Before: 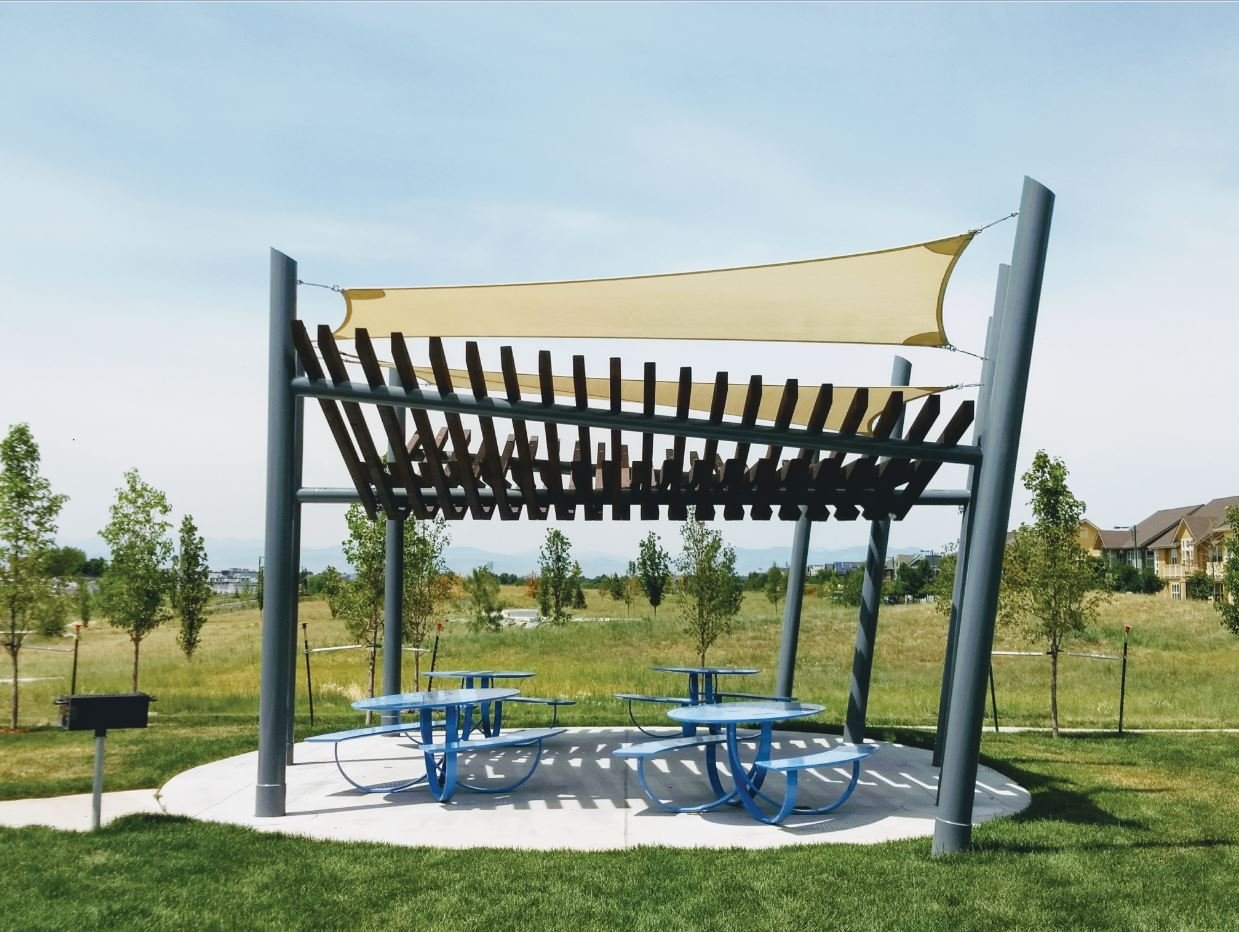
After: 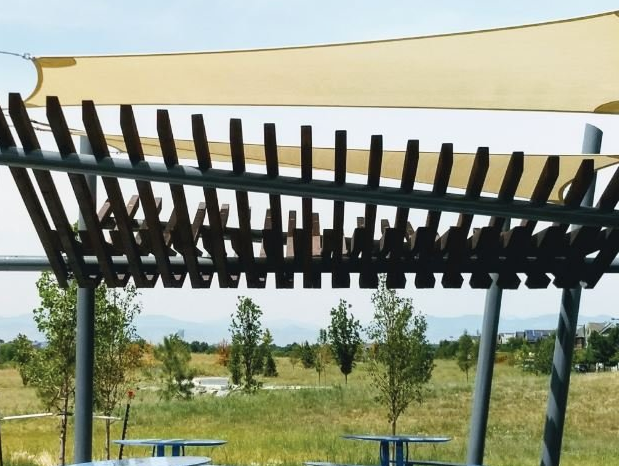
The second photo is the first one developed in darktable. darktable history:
crop: left 25%, top 25%, right 25%, bottom 25%
rgb curve: curves: ch0 [(0, 0) (0.078, 0.051) (0.929, 0.956) (1, 1)], compensate middle gray true
